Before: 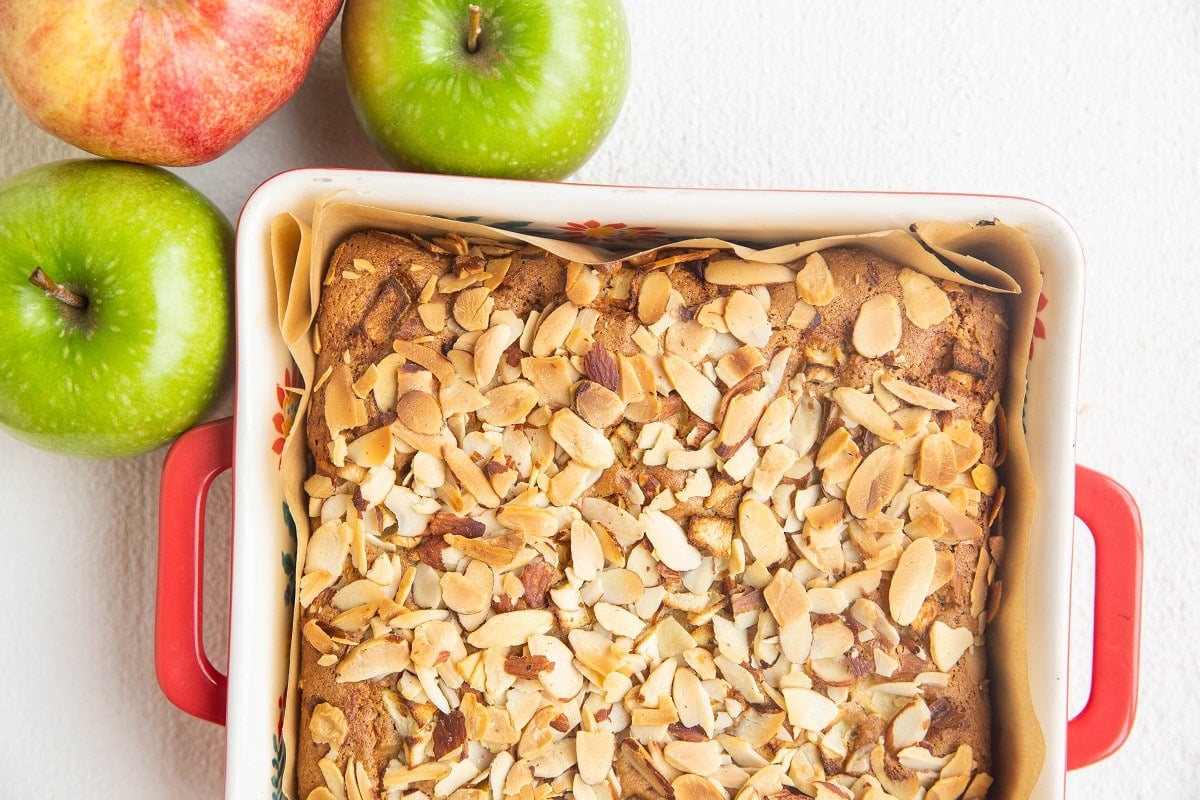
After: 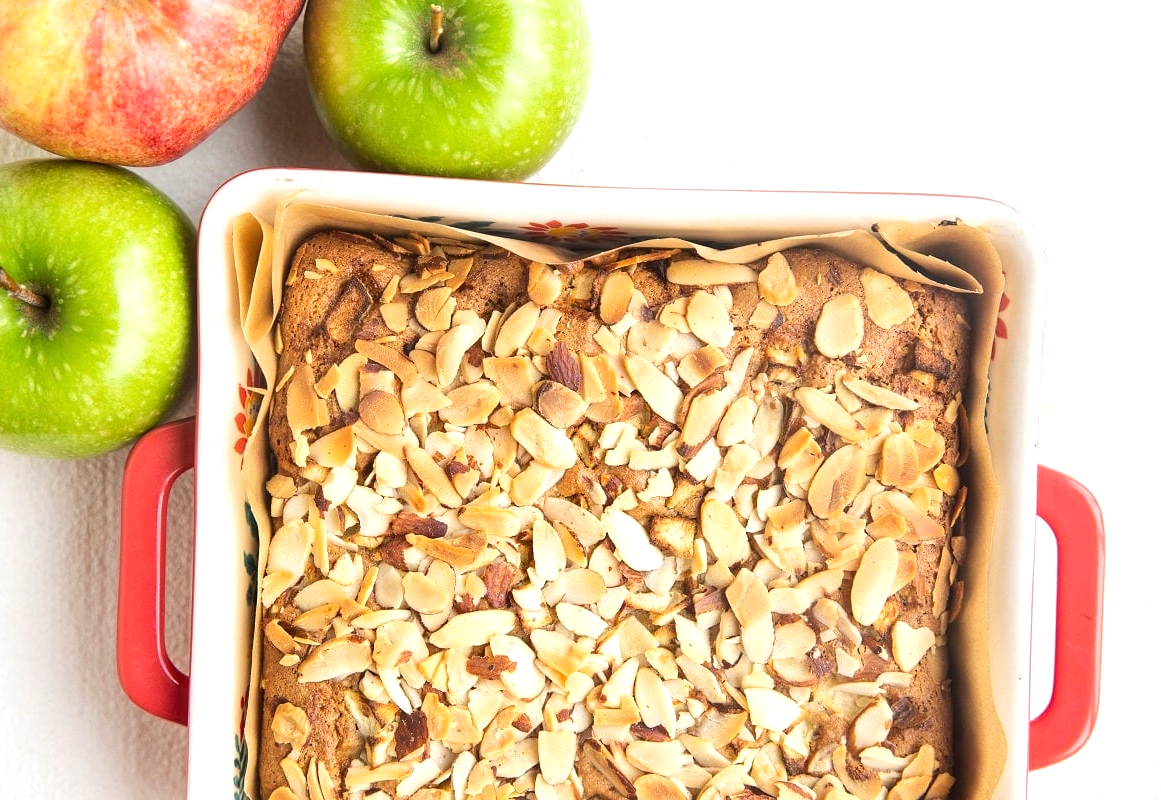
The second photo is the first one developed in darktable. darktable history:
tone equalizer: -8 EV -0.422 EV, -7 EV -0.356 EV, -6 EV -0.311 EV, -5 EV -0.205 EV, -3 EV 0.251 EV, -2 EV 0.311 EV, -1 EV 0.386 EV, +0 EV 0.447 EV, edges refinement/feathering 500, mask exposure compensation -1.57 EV, preserve details no
crop and rotate: left 3.181%
